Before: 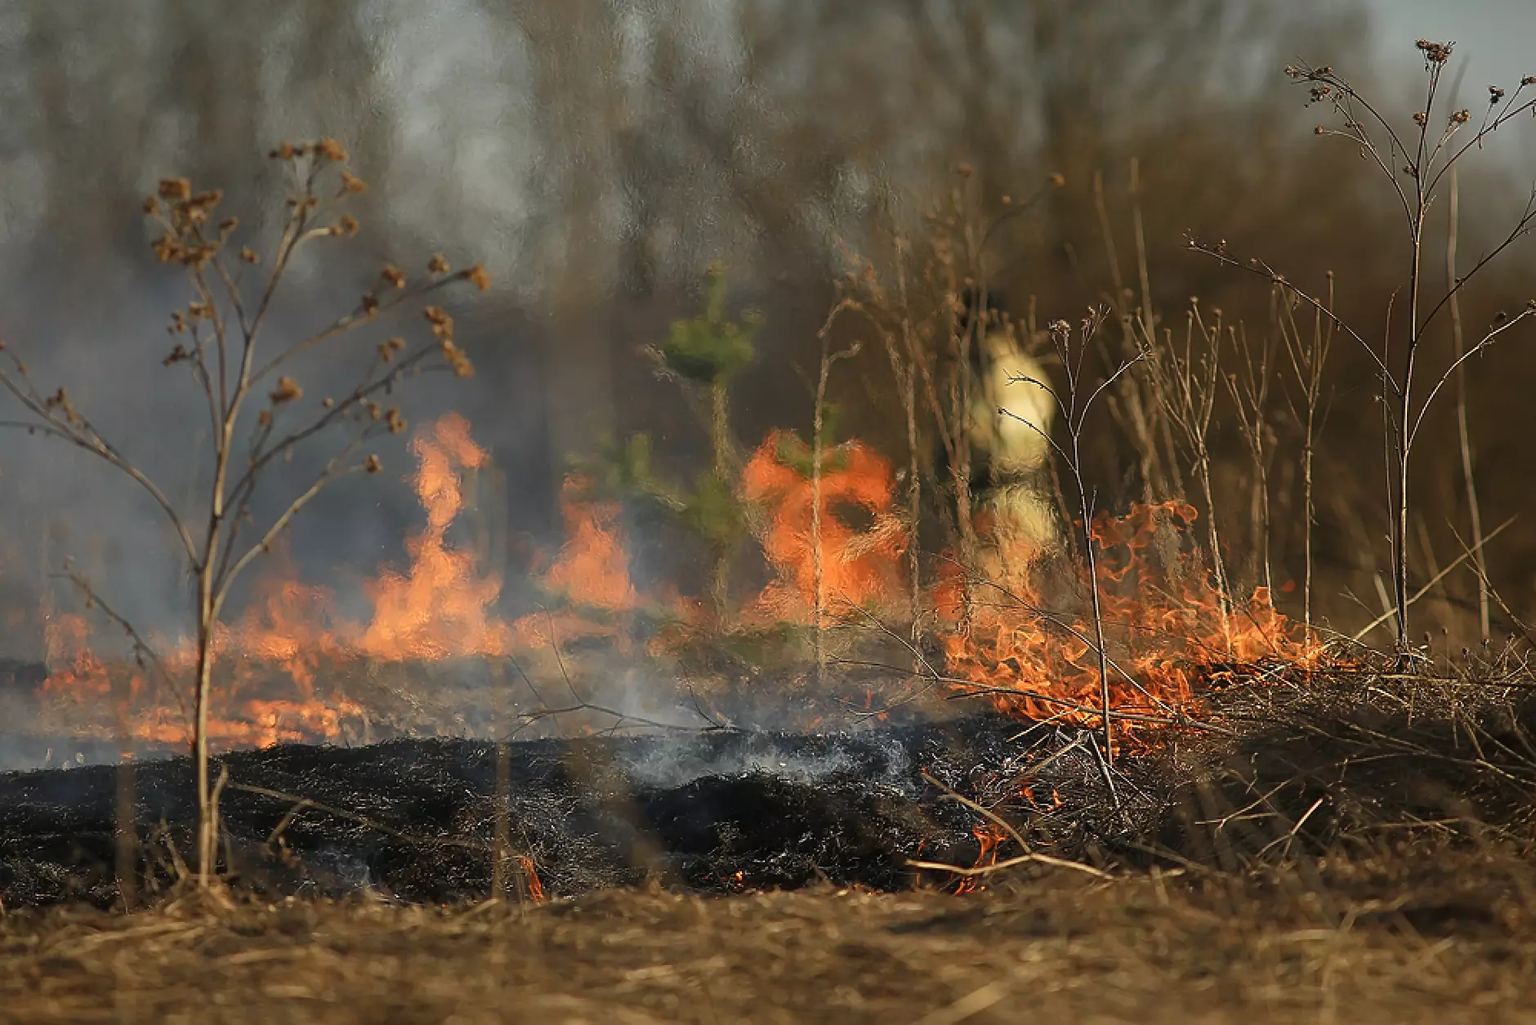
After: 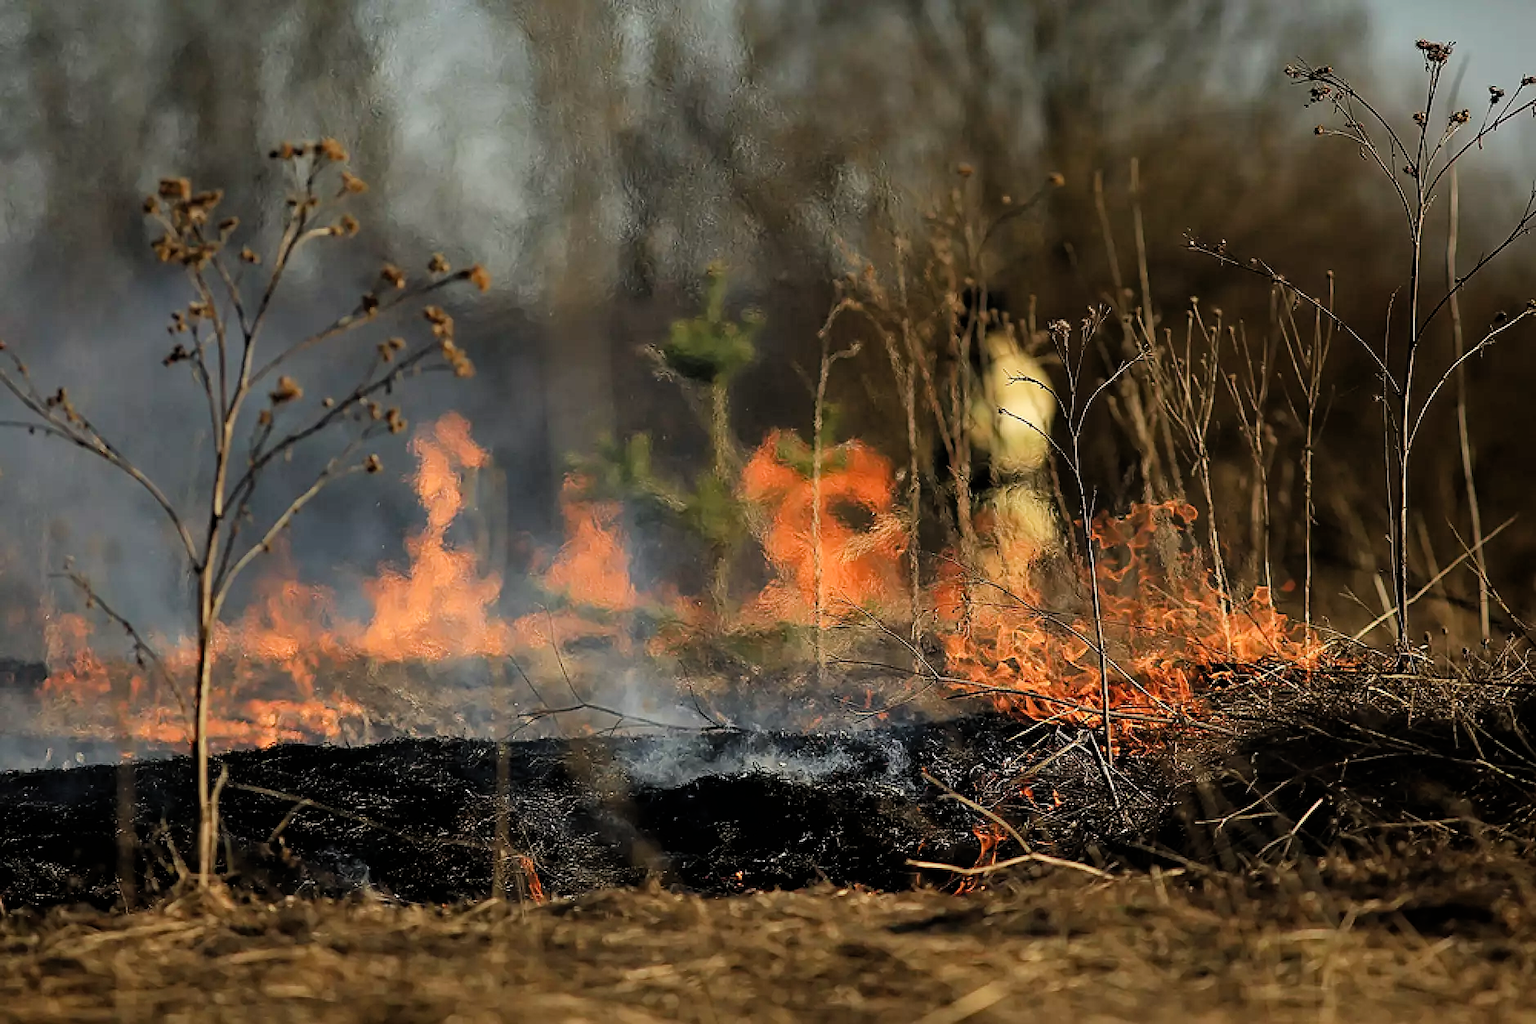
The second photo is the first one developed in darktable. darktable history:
levels: mode automatic, levels [0.016, 0.484, 0.953]
filmic rgb: black relative exposure -5.11 EV, white relative exposure 3.98 EV, hardness 2.9, contrast 1.1
haze removal: compatibility mode true, adaptive false
